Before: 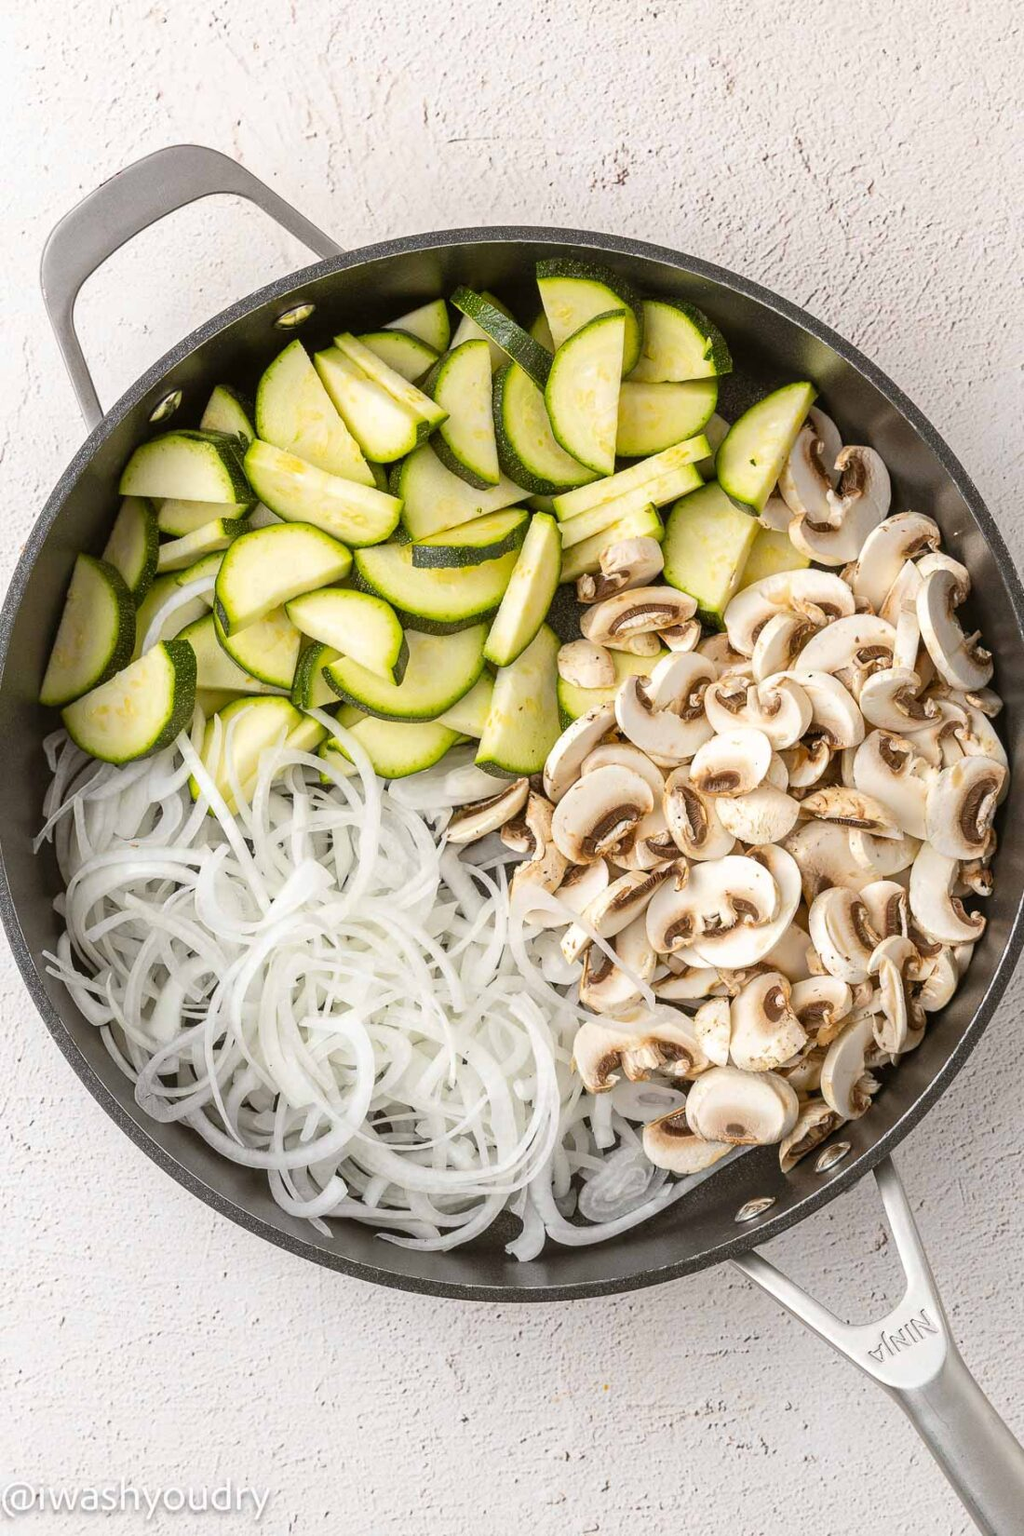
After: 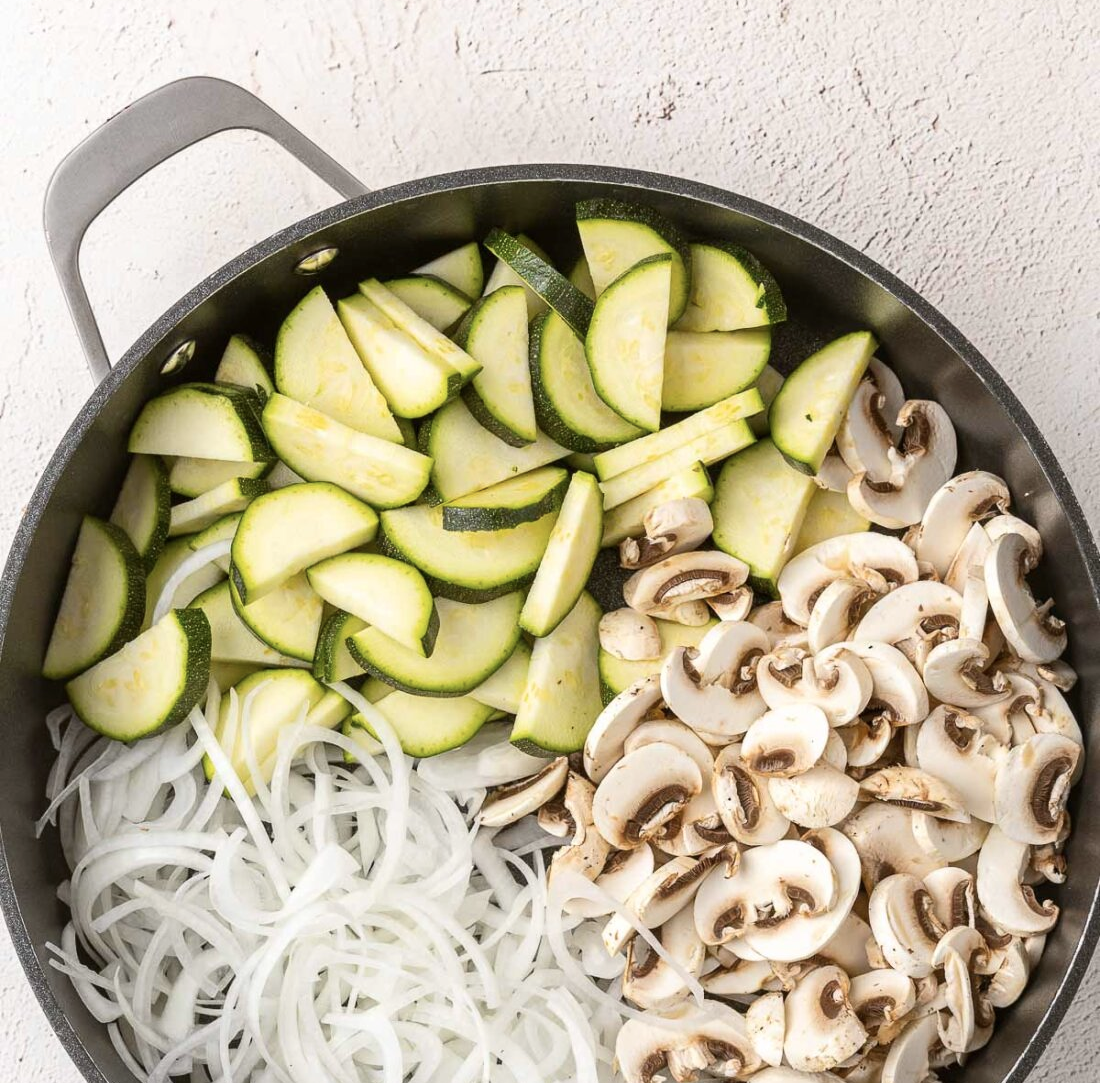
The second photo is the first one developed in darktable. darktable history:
contrast brightness saturation: contrast 0.11, saturation -0.17
crop and rotate: top 4.848%, bottom 29.503%
